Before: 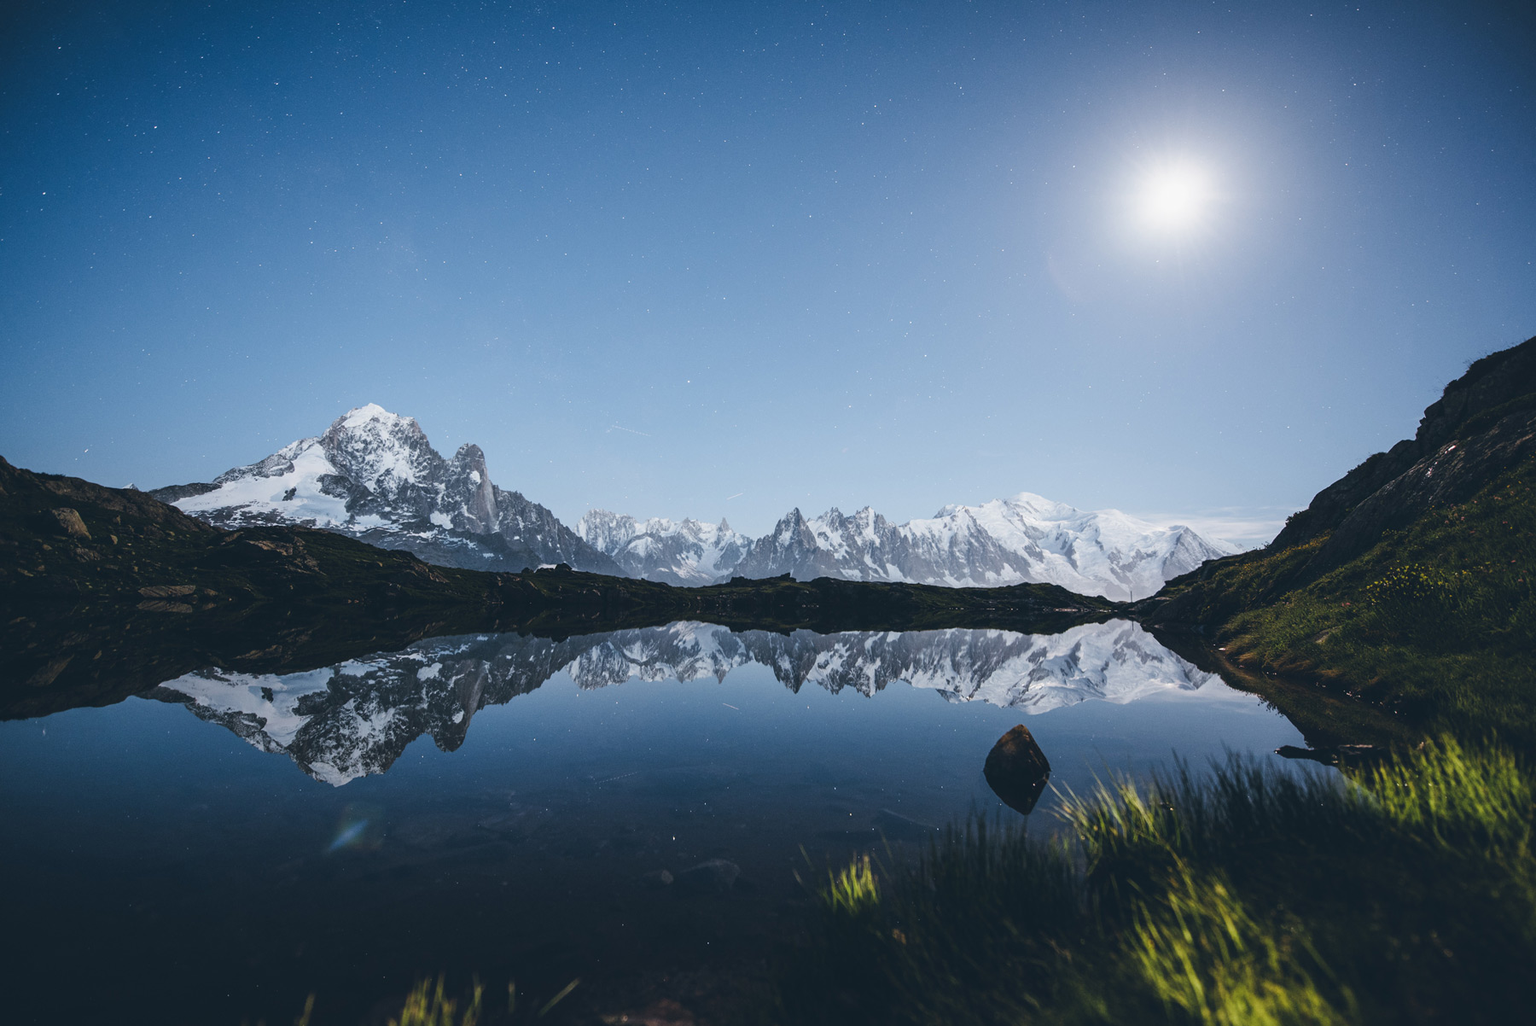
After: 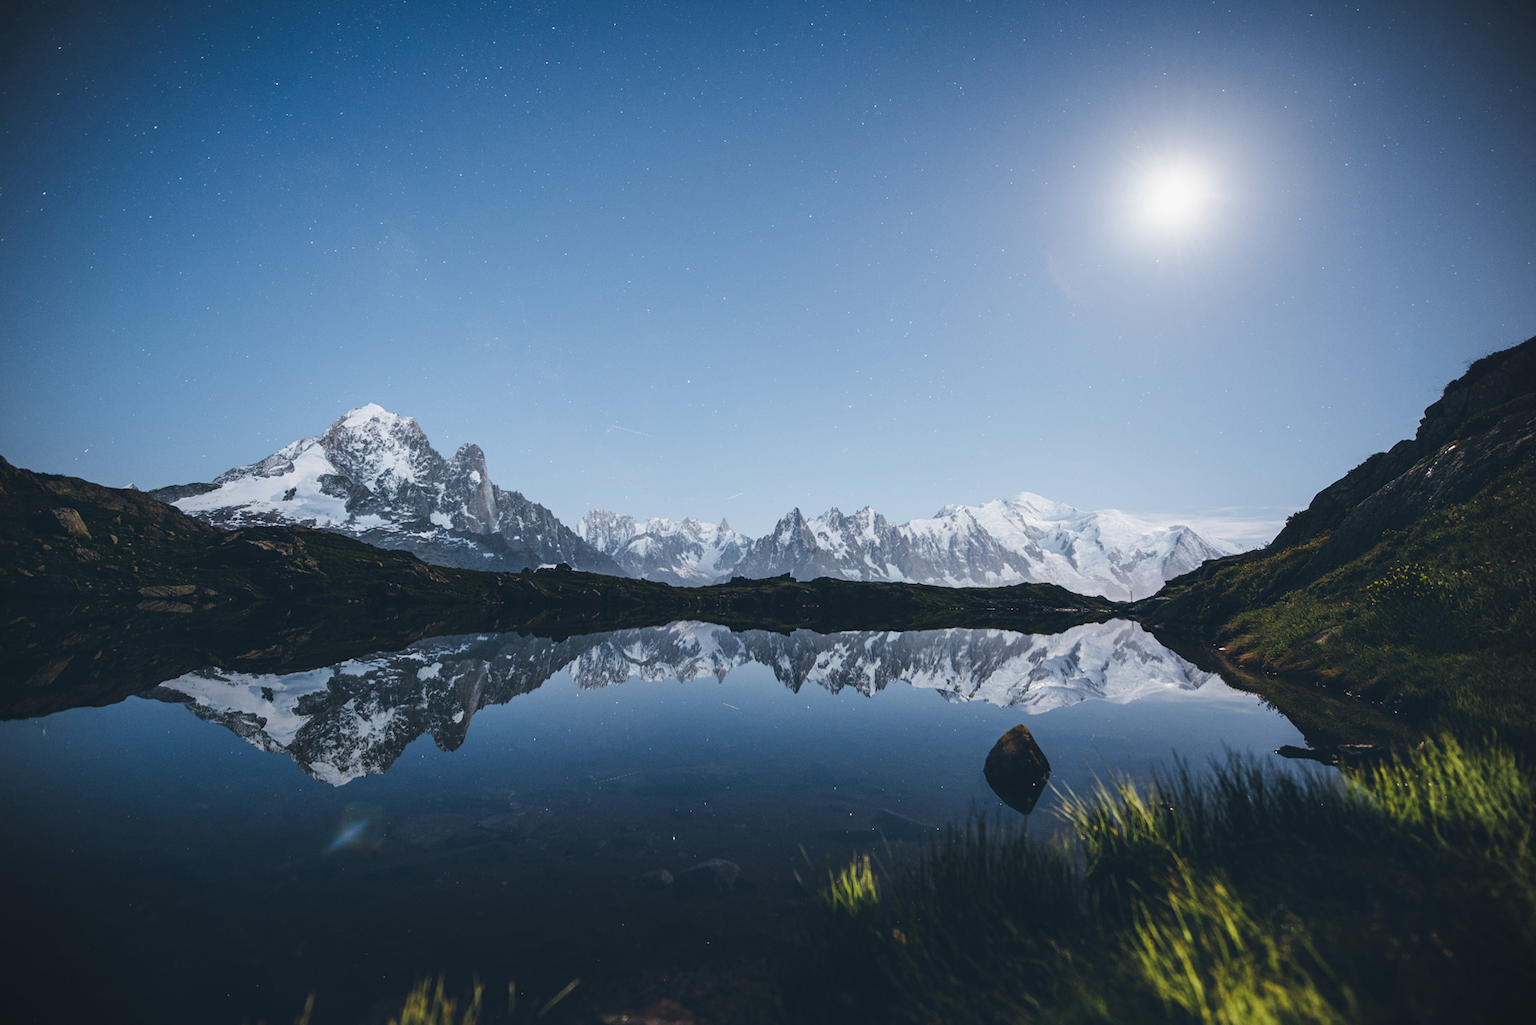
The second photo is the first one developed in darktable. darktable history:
vignetting: fall-off radius 61.2%, dithering 16-bit output, unbound false
